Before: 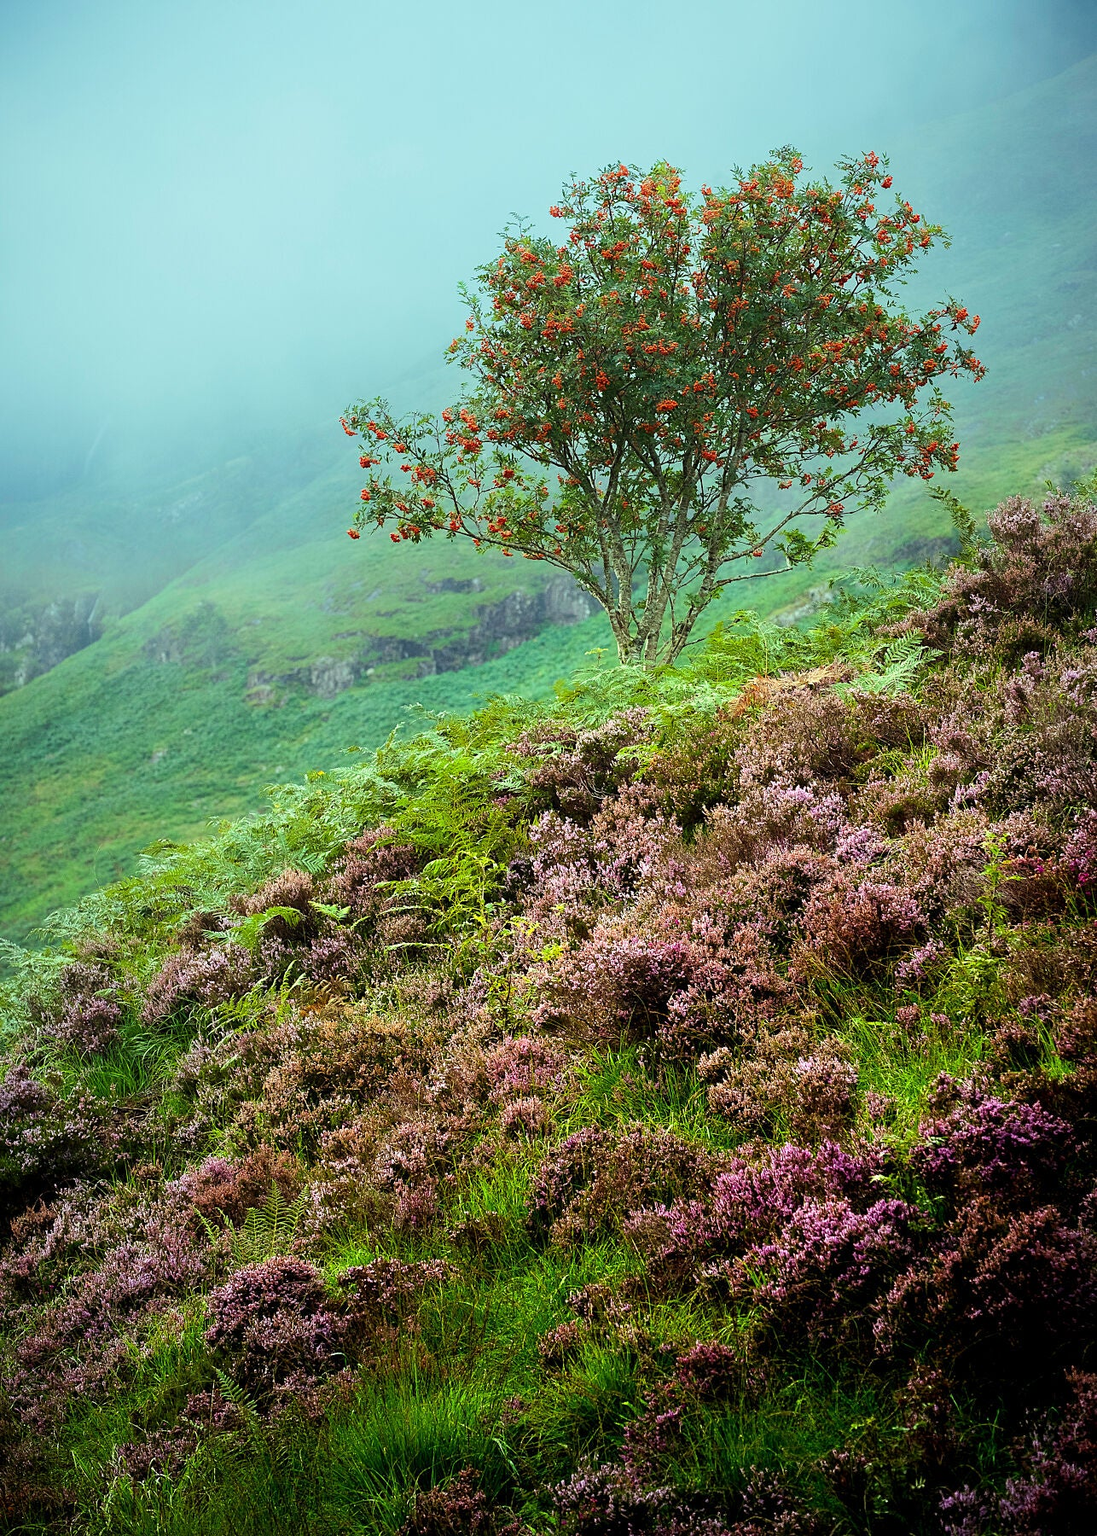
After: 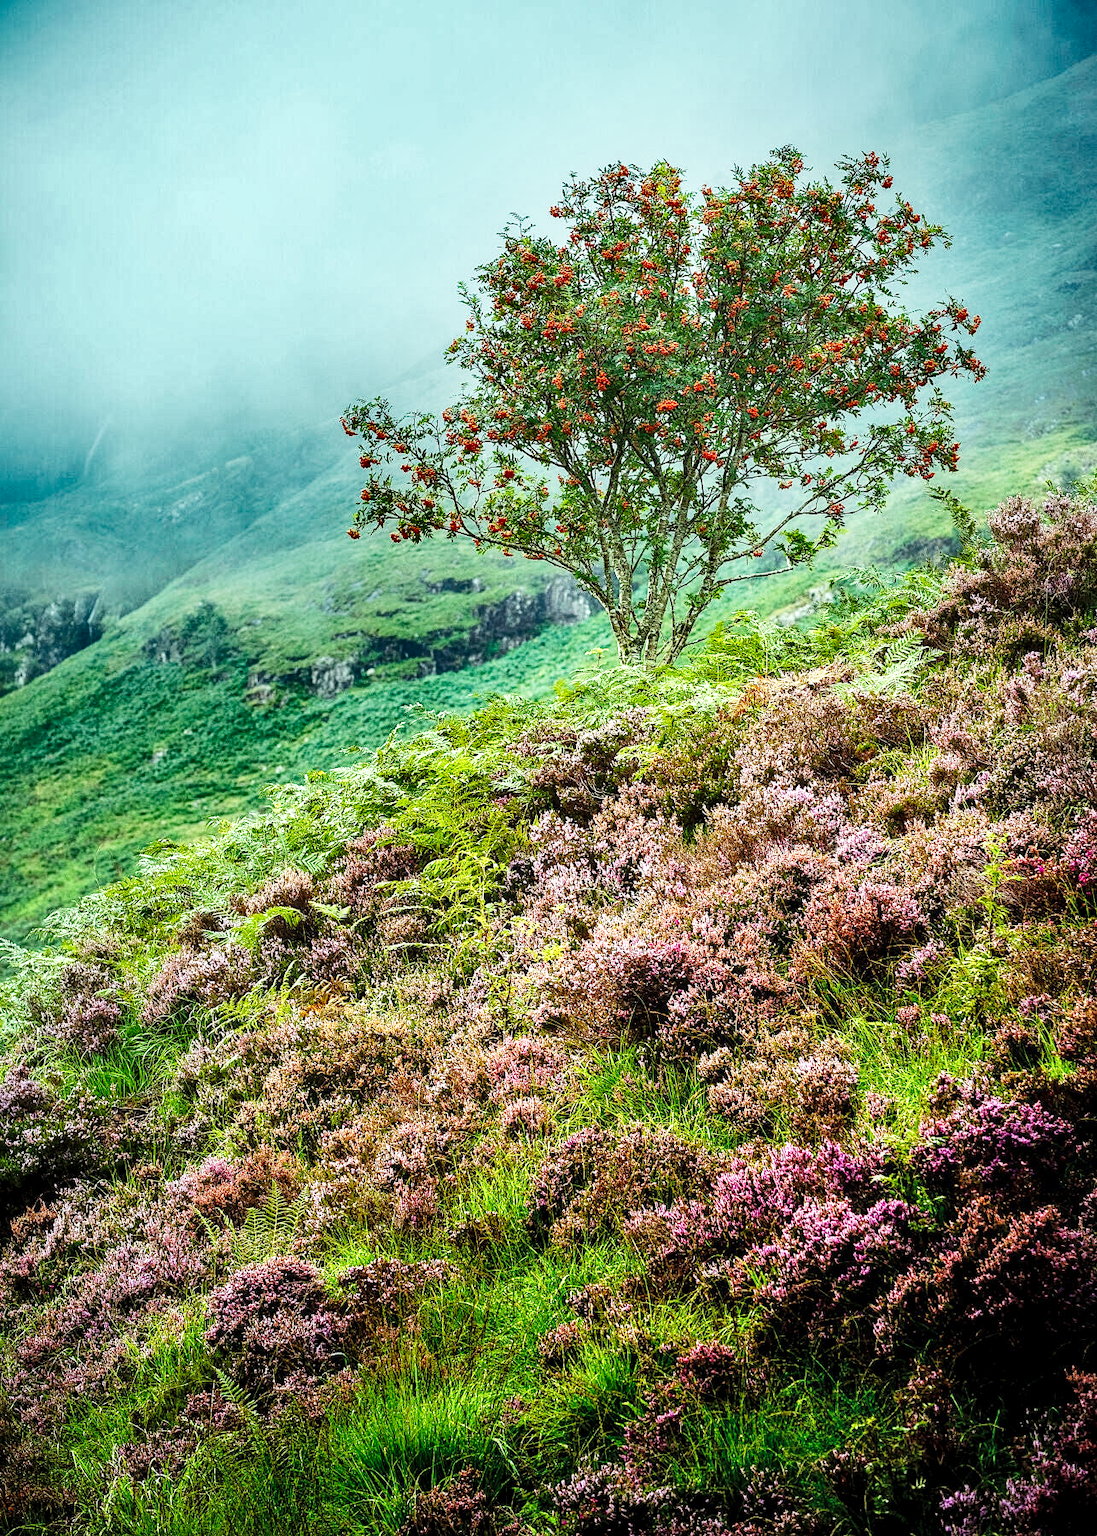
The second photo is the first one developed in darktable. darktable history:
shadows and highlights: shadows 20.97, highlights -82.91, soften with gaussian
local contrast: detail 130%
exposure: exposure 0.292 EV, compensate exposure bias true, compensate highlight preservation false
base curve: curves: ch0 [(0, 0) (0.028, 0.03) (0.121, 0.232) (0.46, 0.748) (0.859, 0.968) (1, 1)], preserve colors none
